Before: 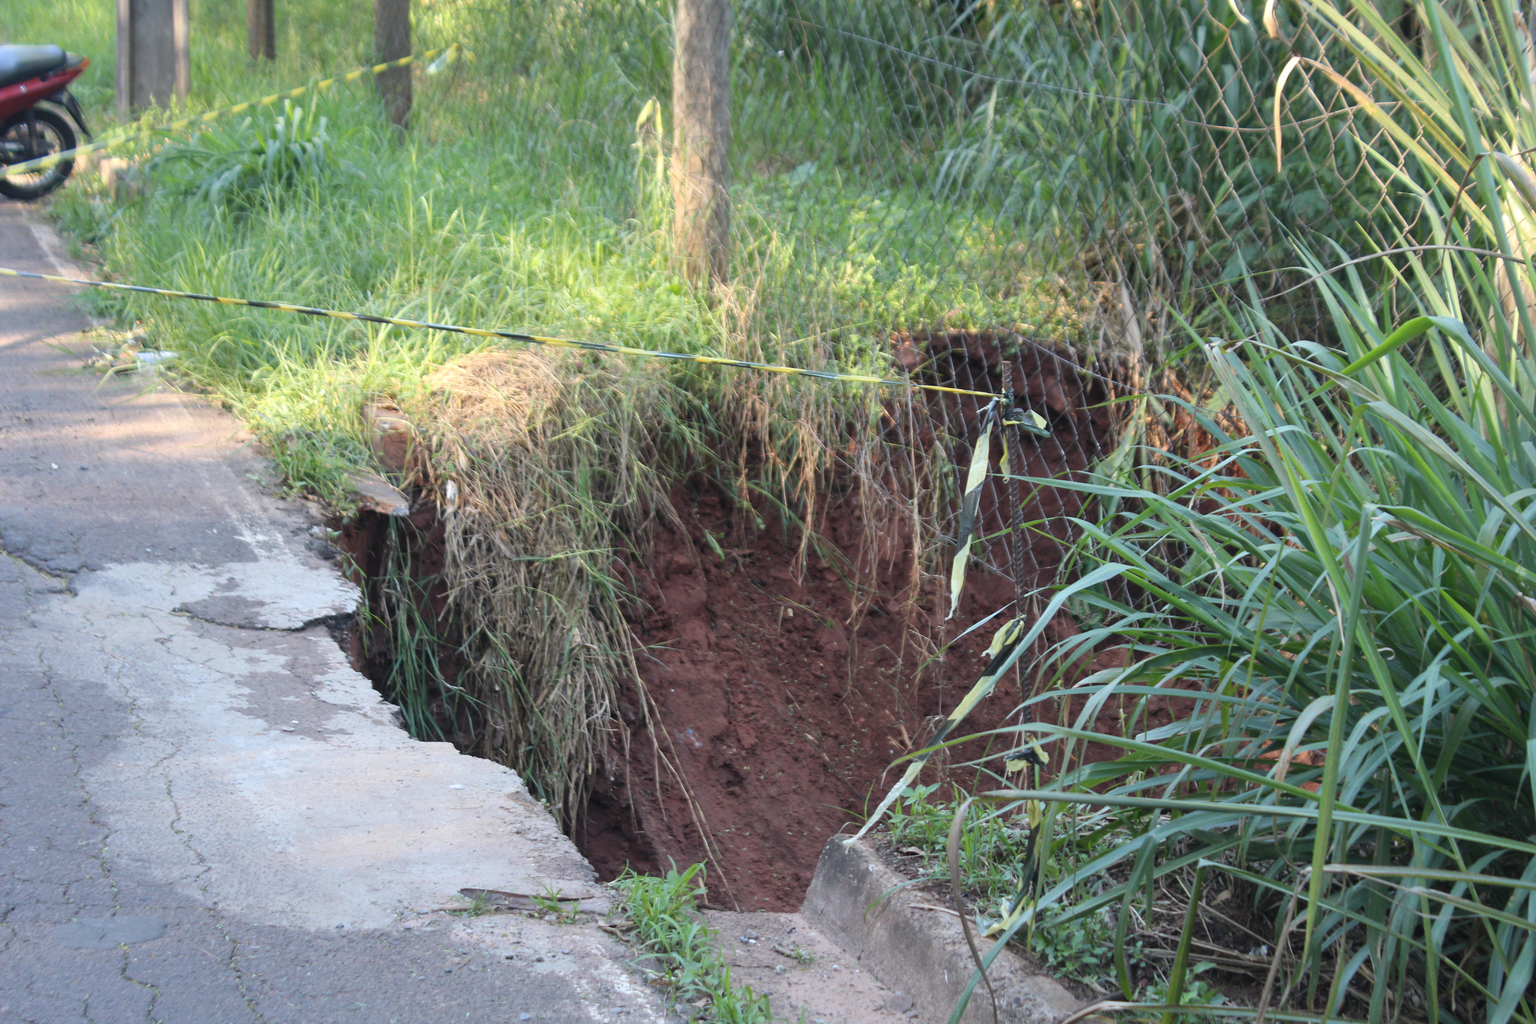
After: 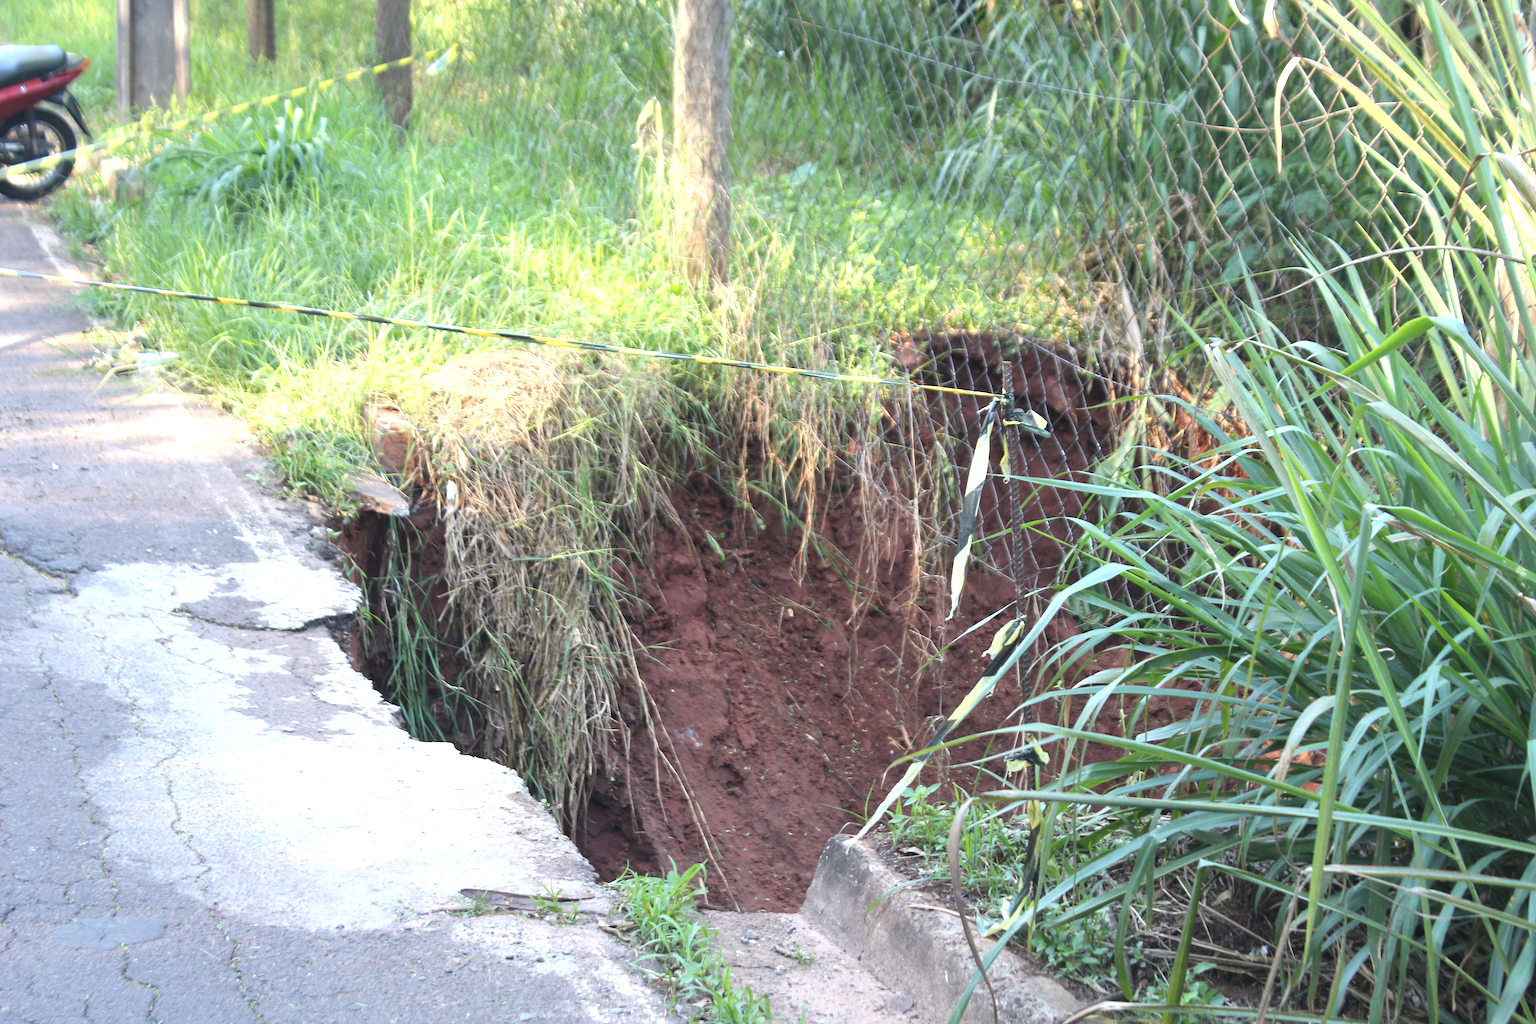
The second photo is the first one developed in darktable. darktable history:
exposure: exposure 0.785 EV, compensate highlight preservation false
sharpen: amount 0.2
